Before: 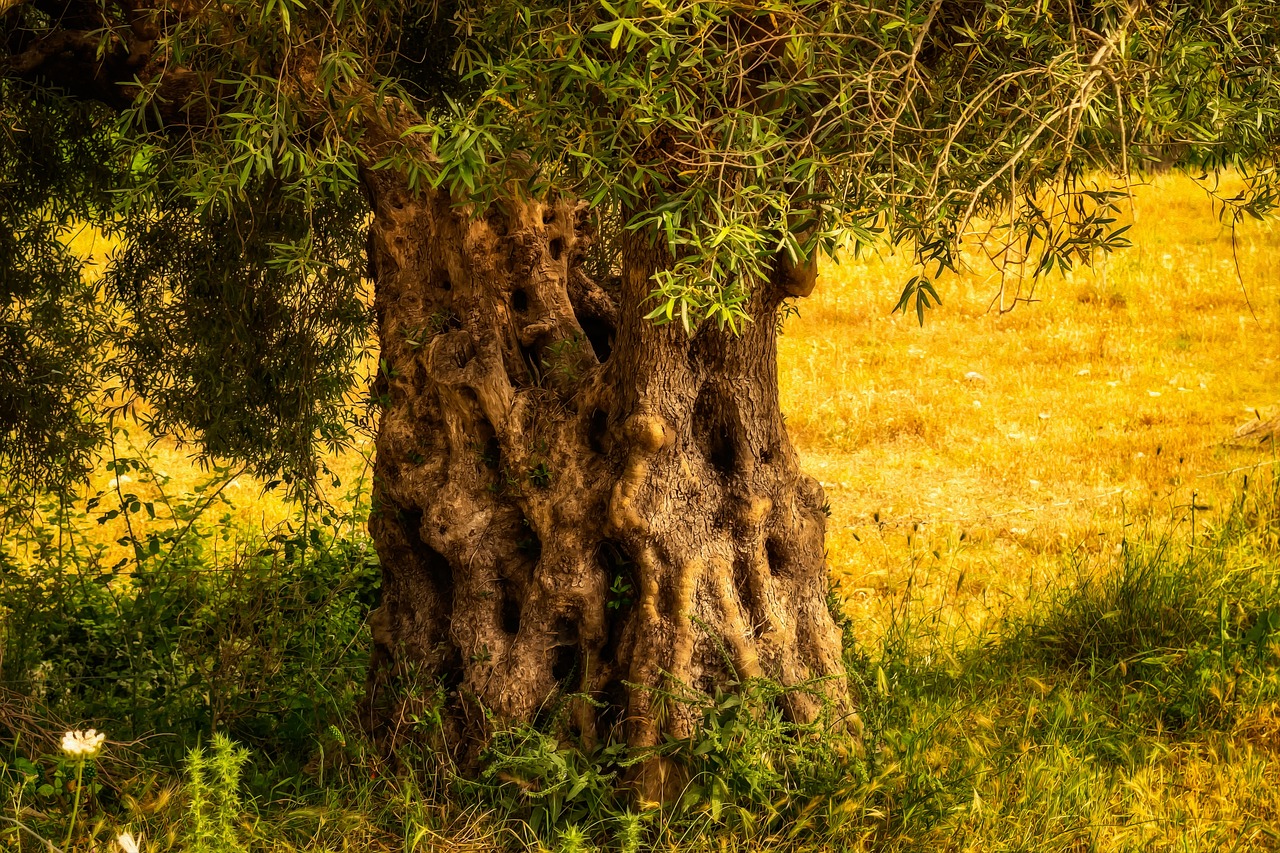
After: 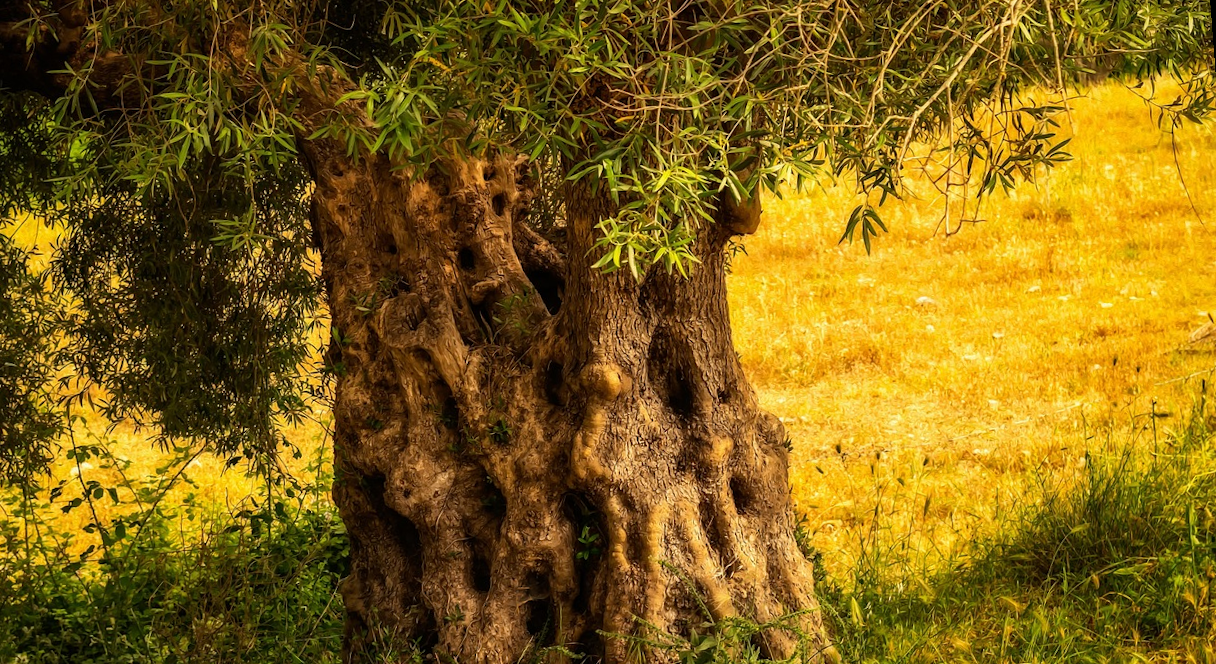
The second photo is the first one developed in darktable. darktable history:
crop: left 5.596%, top 10.314%, right 3.534%, bottom 19.395%
rotate and perspective: rotation -4.25°, automatic cropping off
